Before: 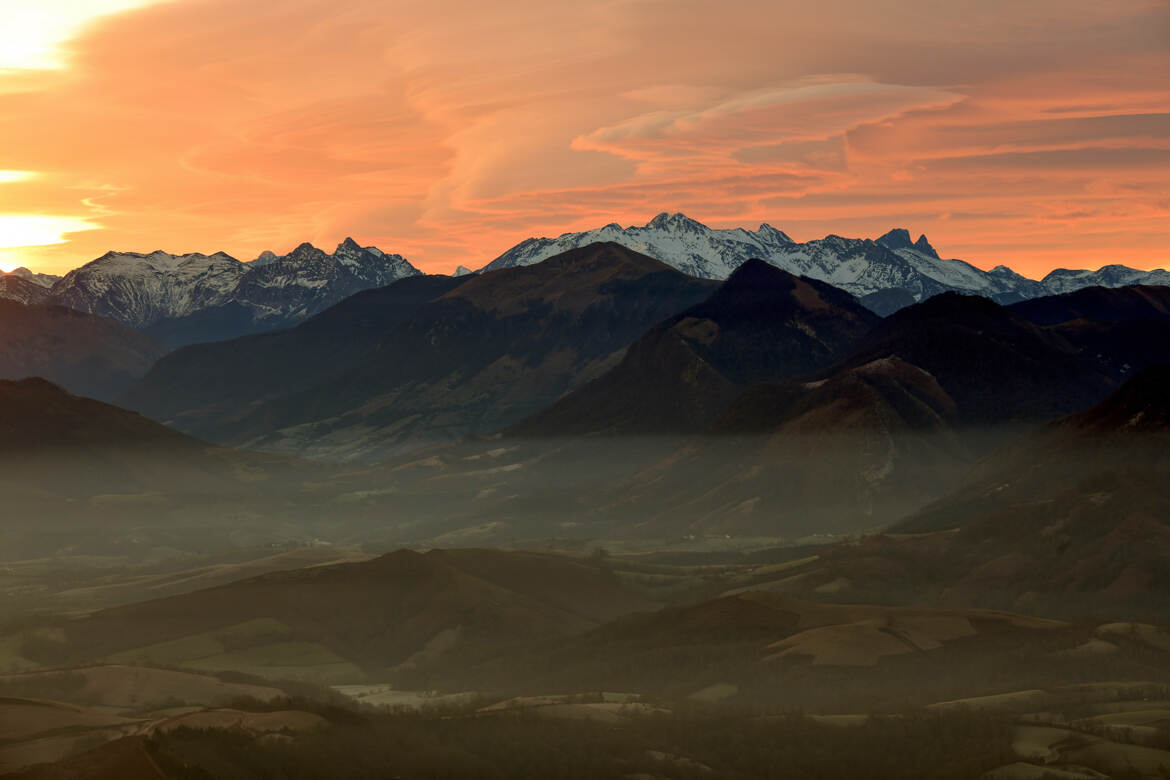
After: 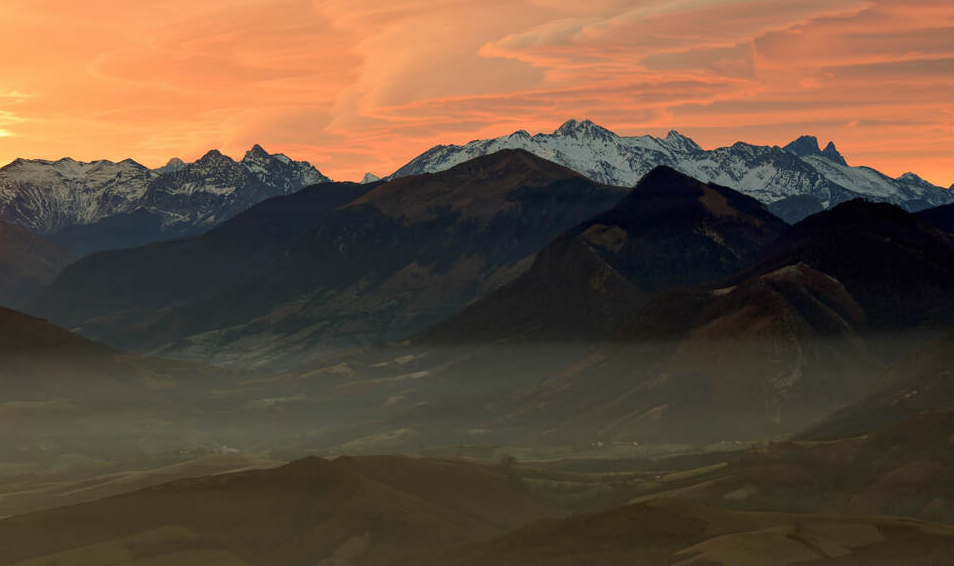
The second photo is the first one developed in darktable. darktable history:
crop: left 7.912%, top 11.926%, right 10.473%, bottom 15.436%
